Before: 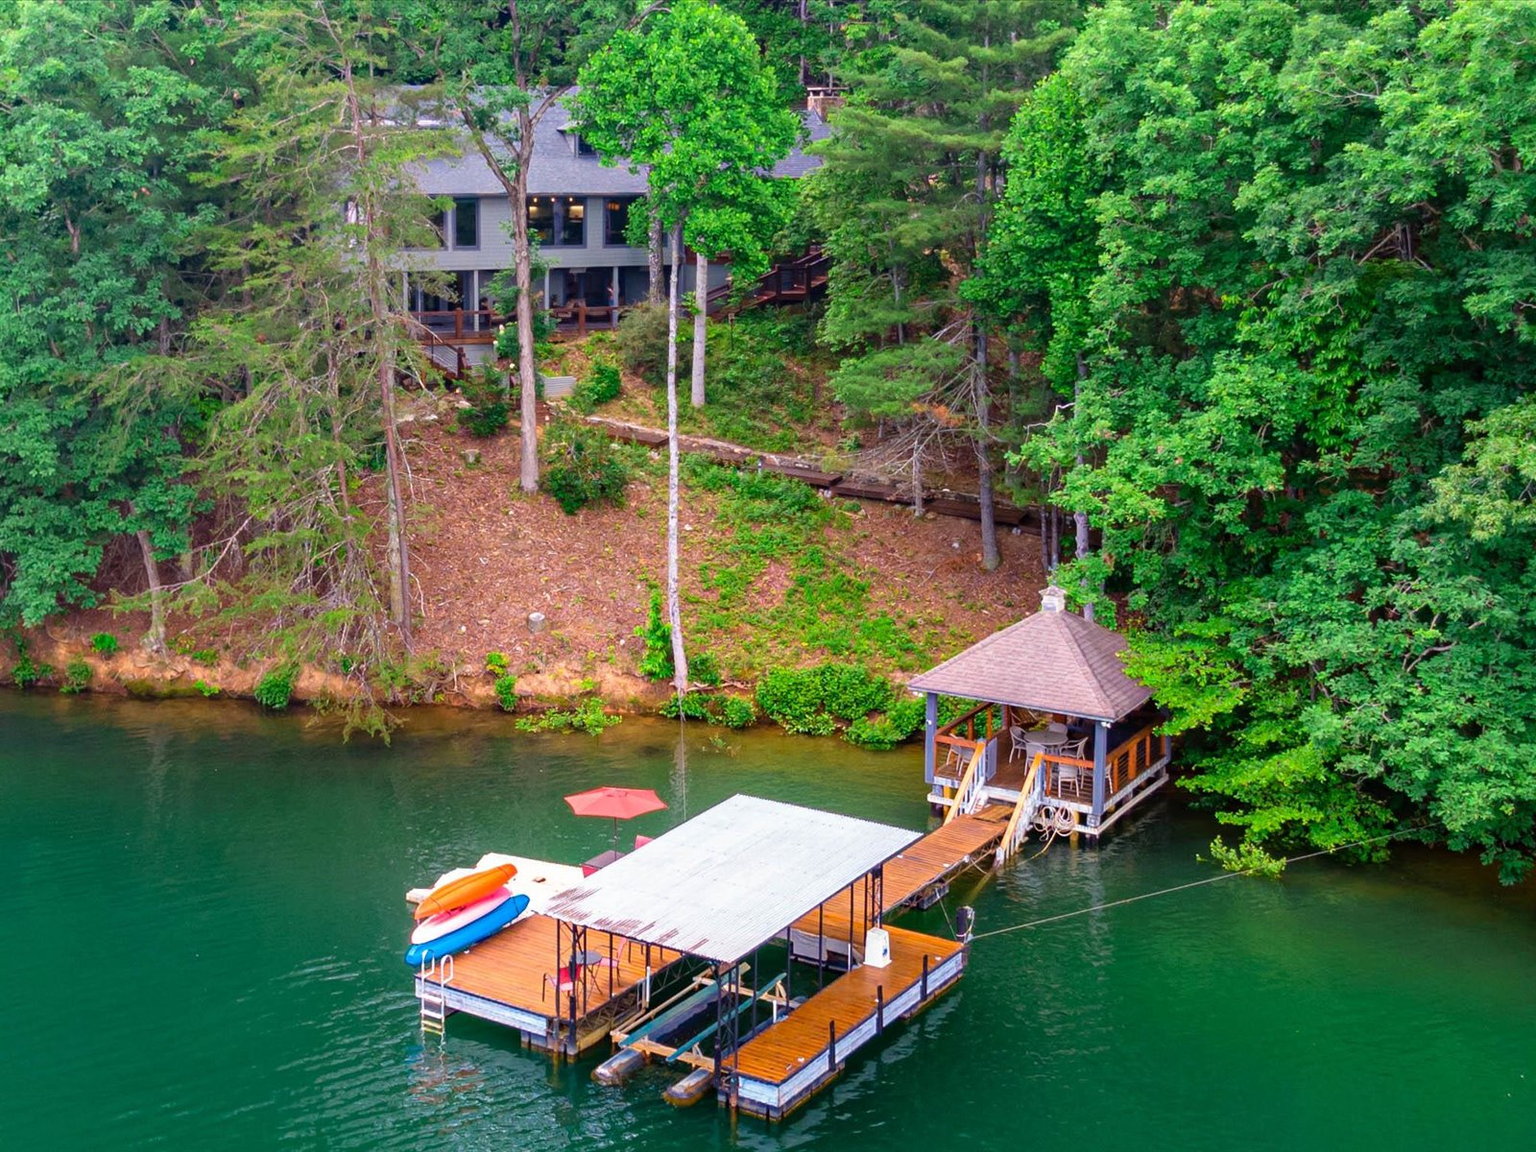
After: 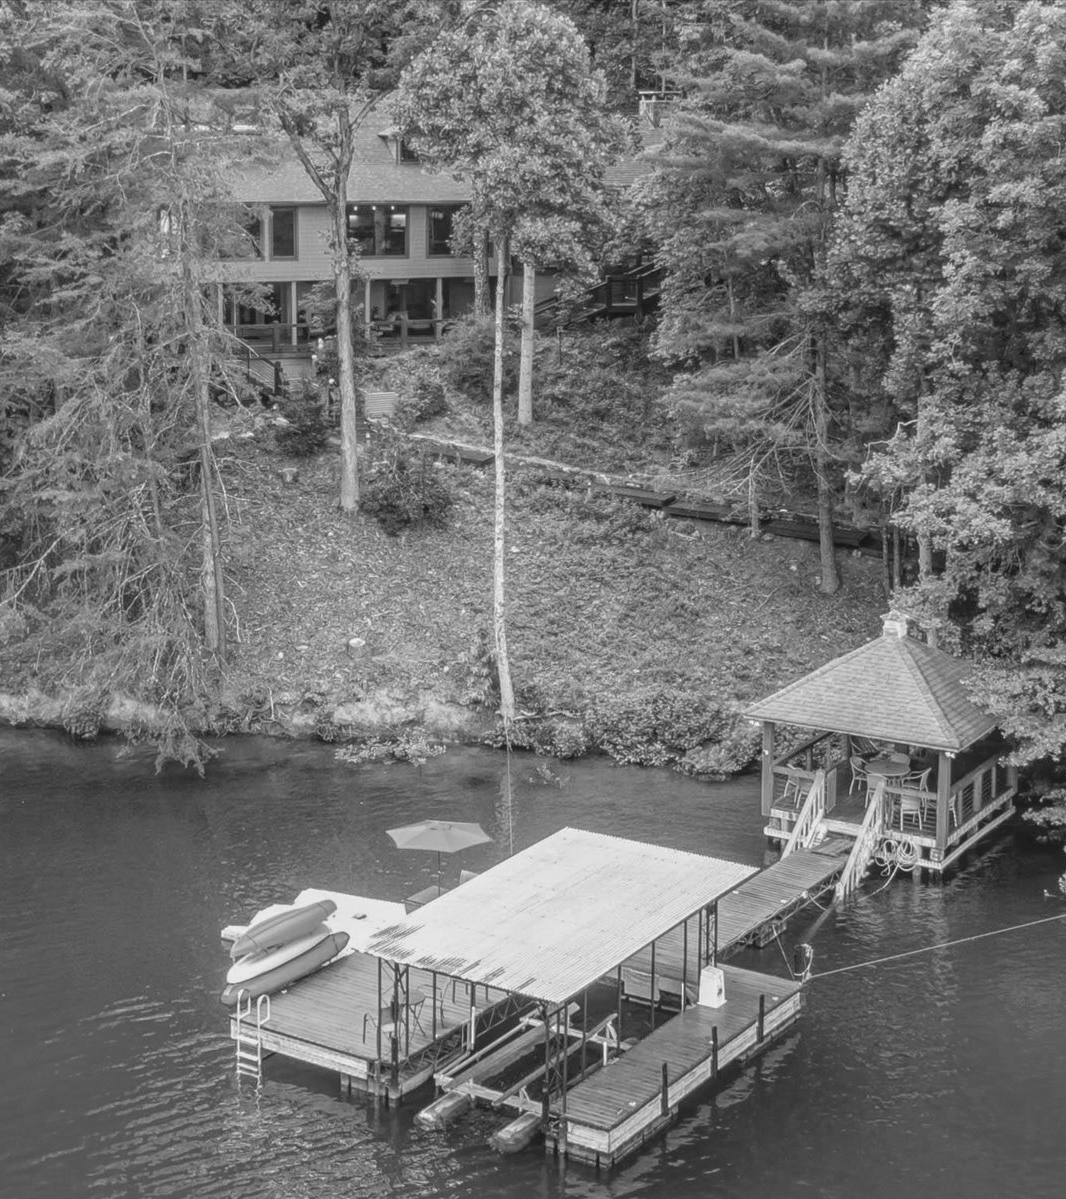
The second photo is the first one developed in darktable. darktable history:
white balance: red 1.004, blue 1.096
local contrast: highlights 73%, shadows 15%, midtone range 0.197
crop and rotate: left 12.673%, right 20.66%
monochrome: on, module defaults
